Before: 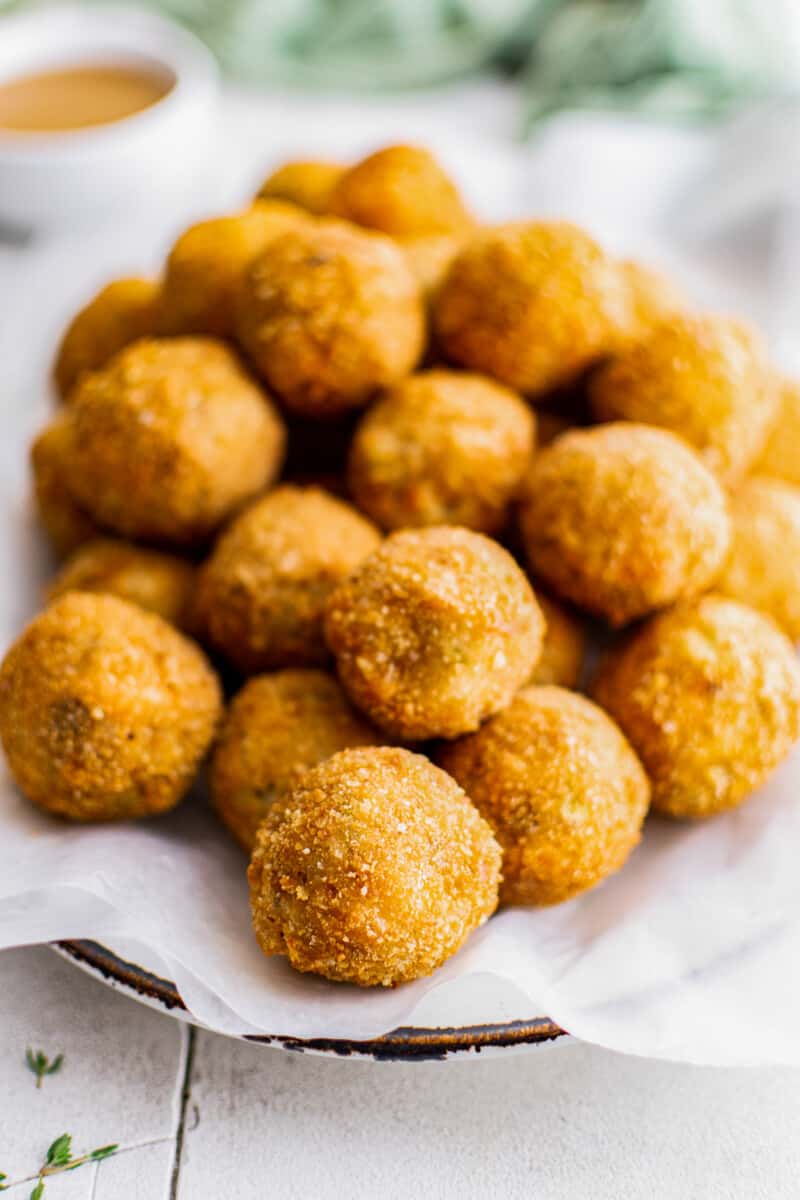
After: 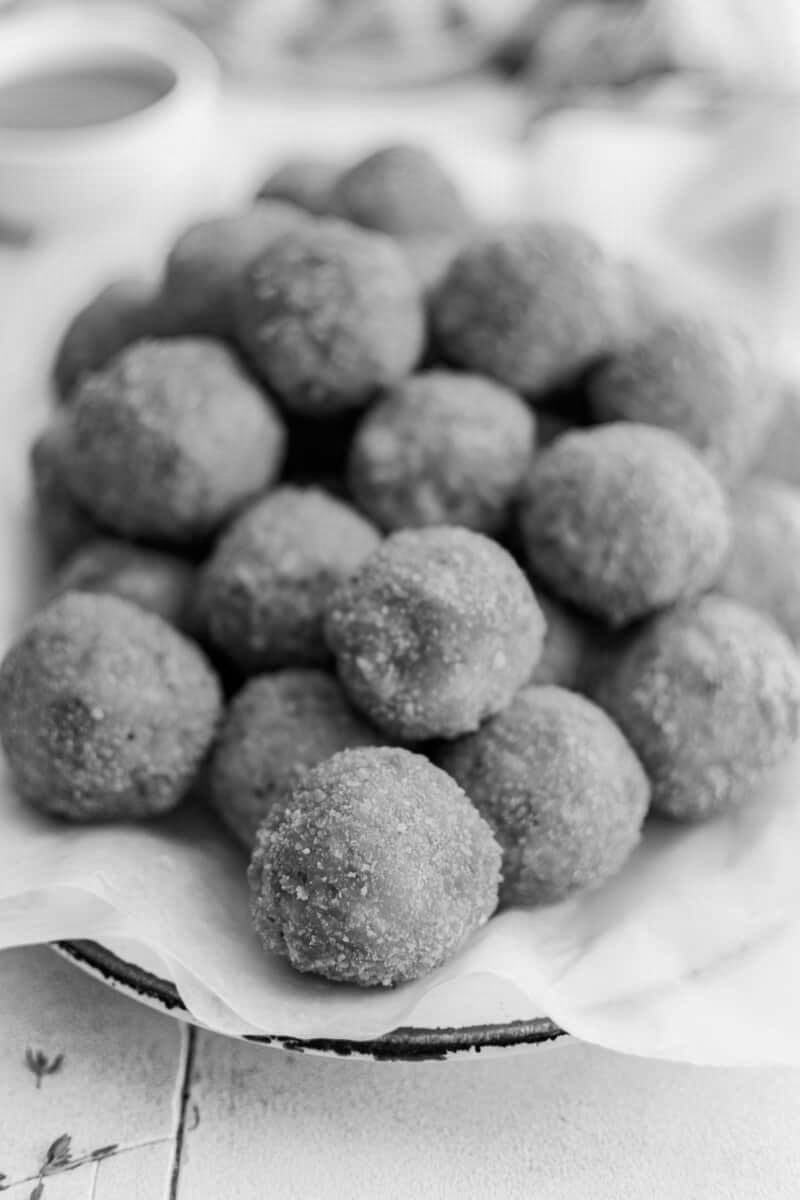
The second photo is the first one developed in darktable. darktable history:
monochrome: size 1
color correction: highlights a* 21.16, highlights b* 19.61
